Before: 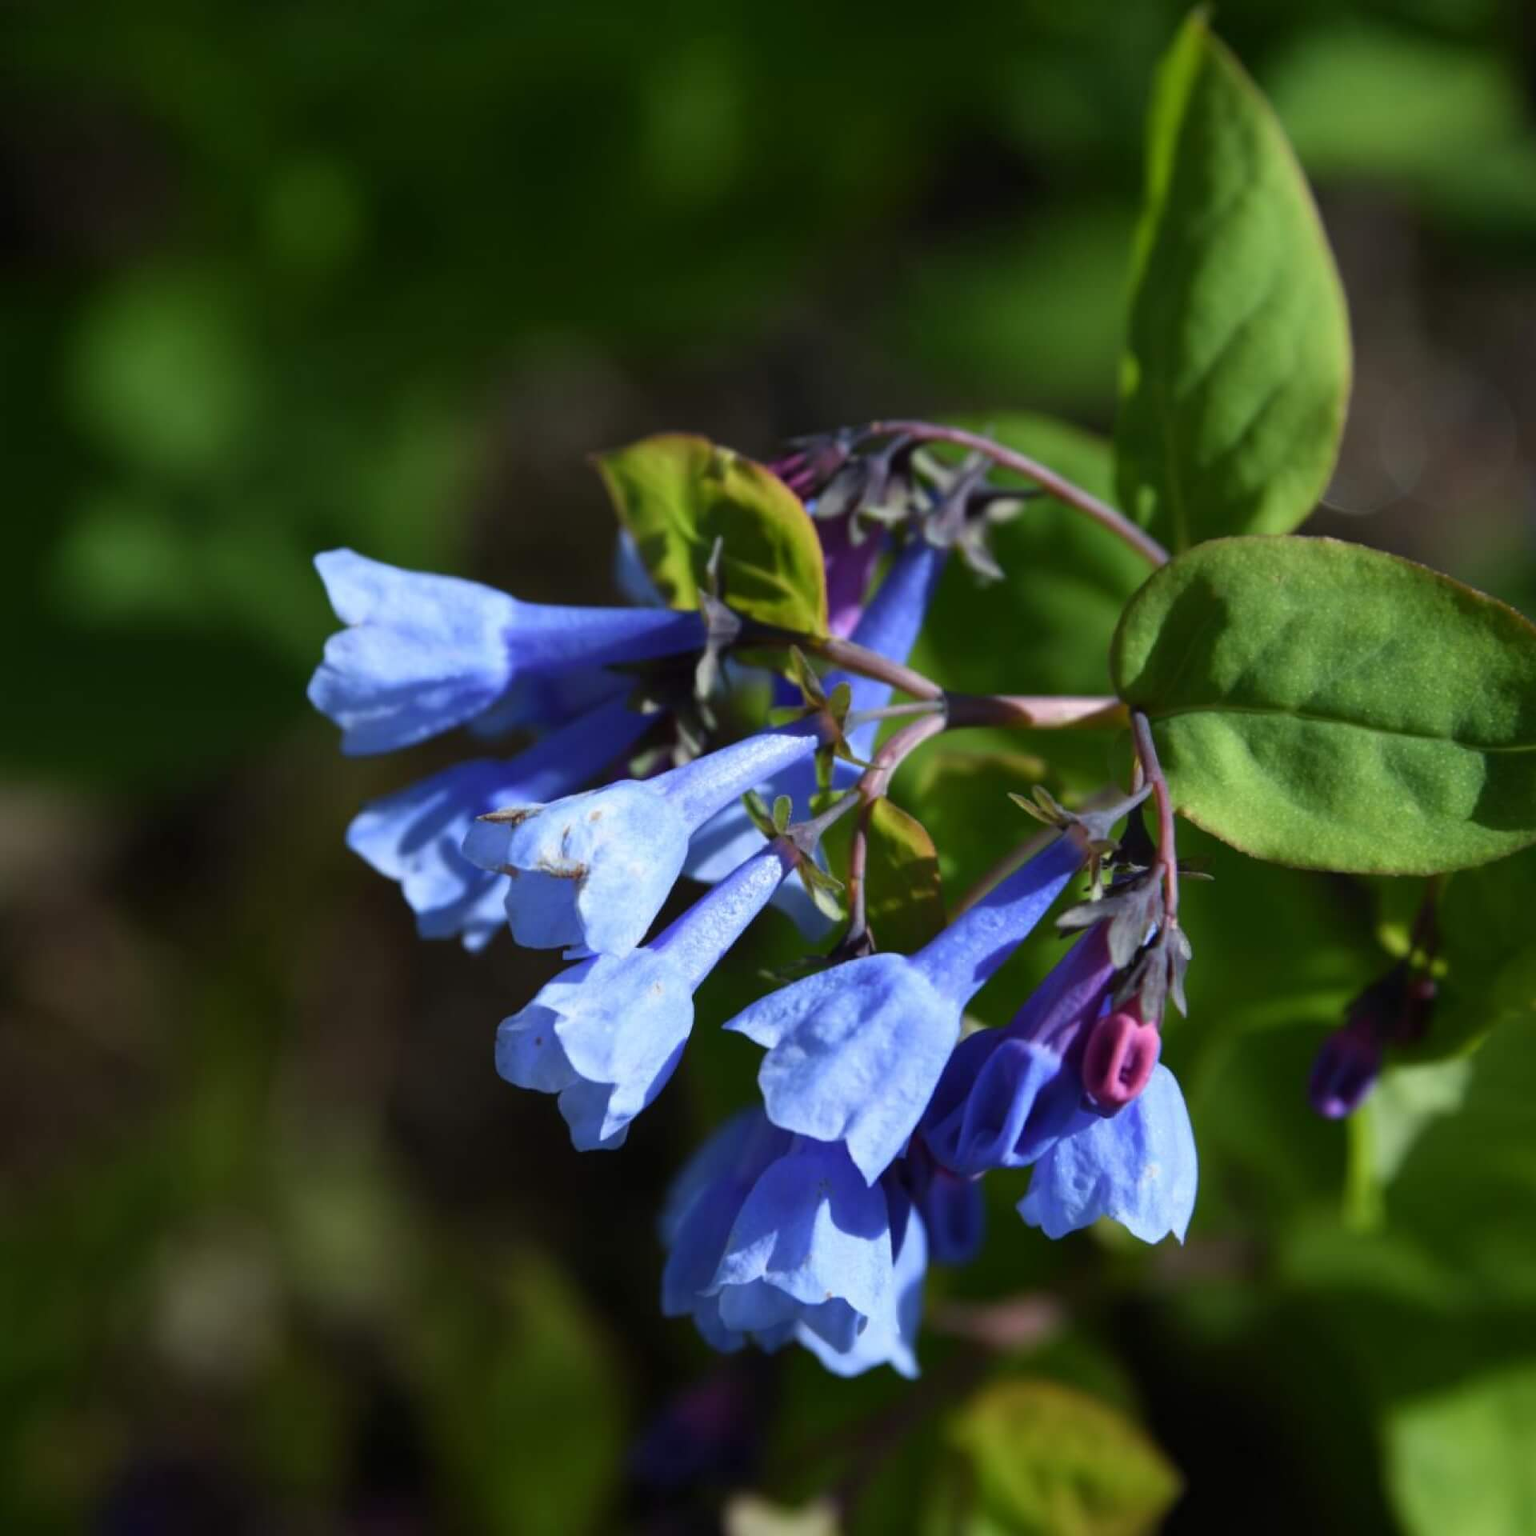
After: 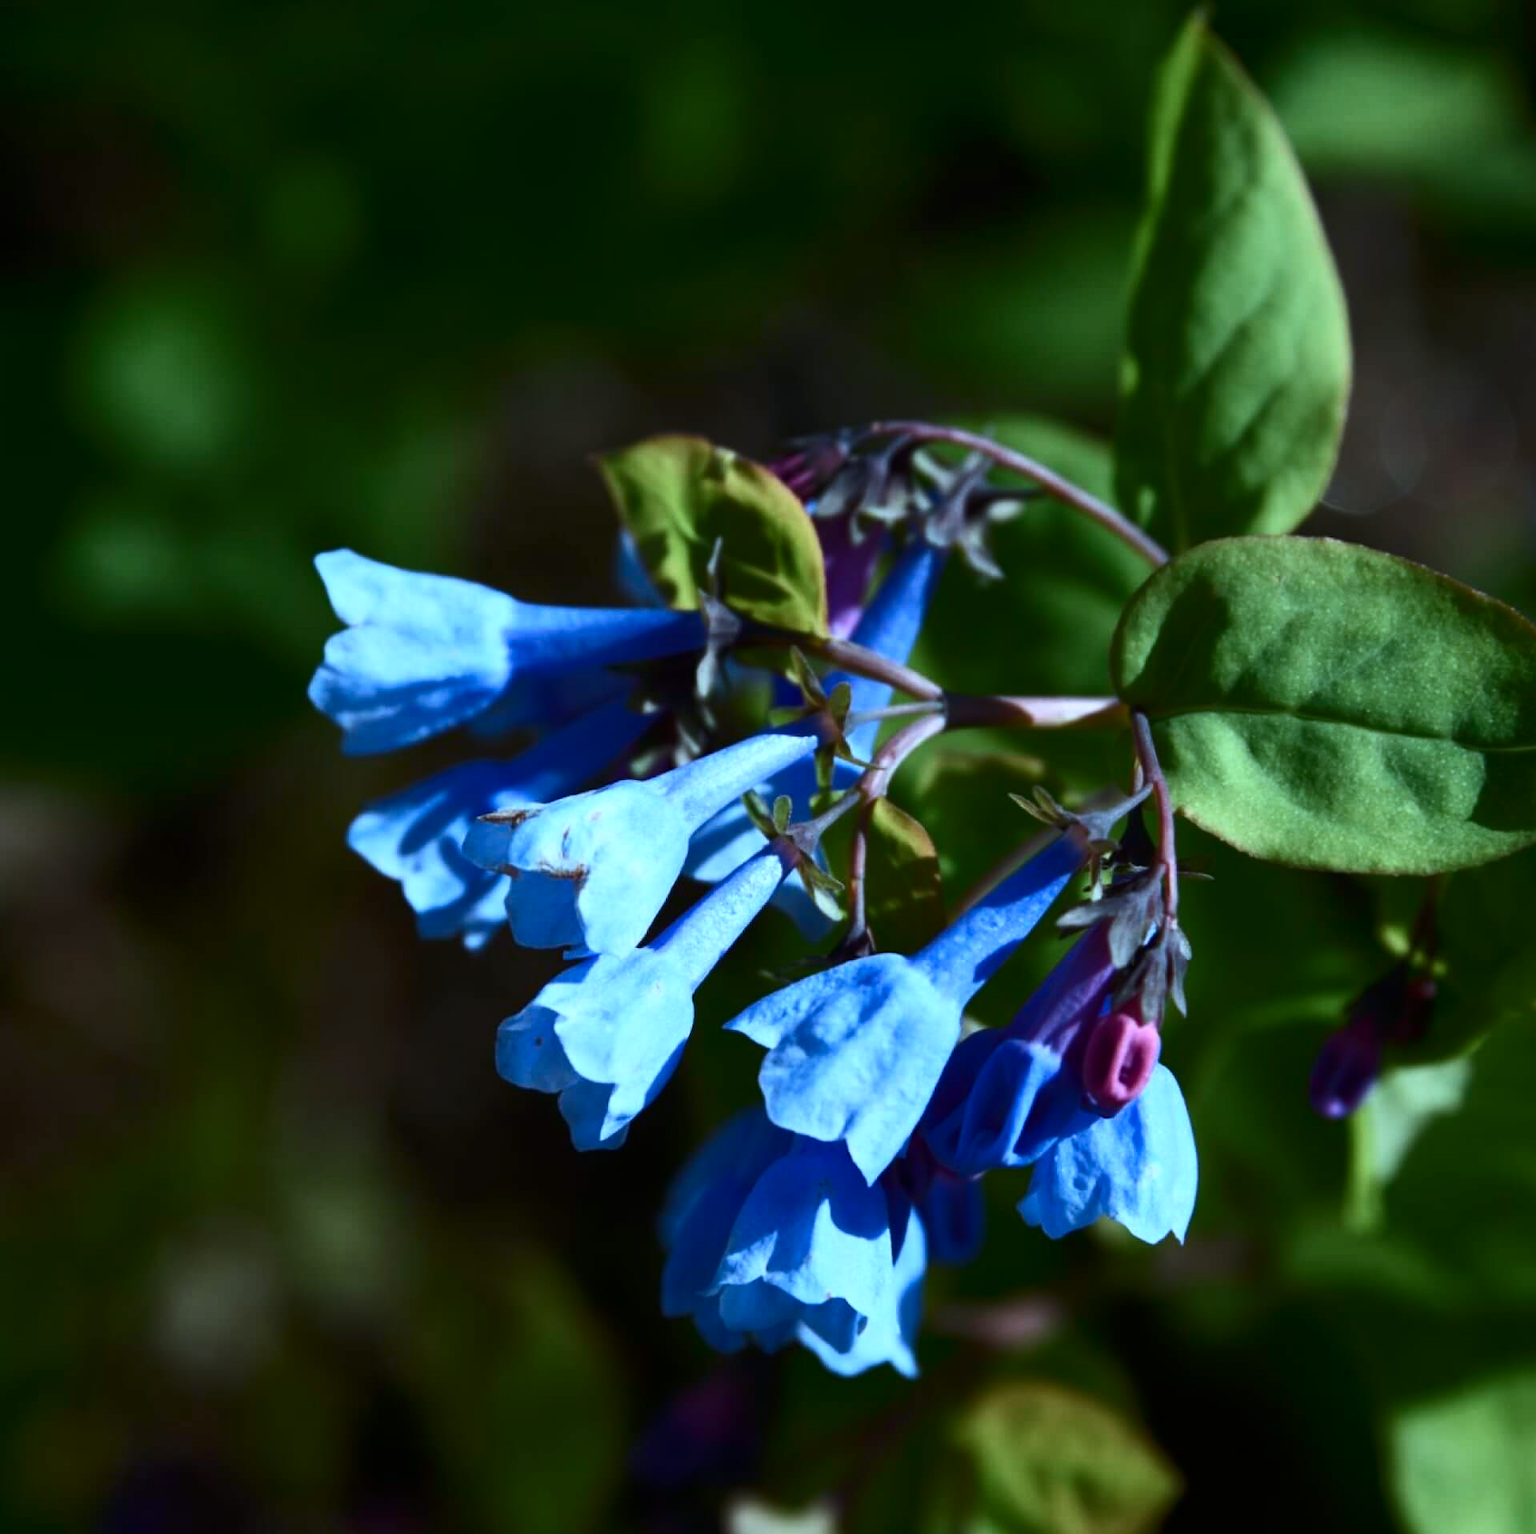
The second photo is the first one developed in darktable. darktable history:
crop: bottom 0.058%
tone curve: curves: ch0 [(0, 0) (0.004, 0.001) (0.133, 0.078) (0.325, 0.241) (0.832, 0.917) (1, 1)], color space Lab, independent channels, preserve colors none
color correction: highlights a* -9.73, highlights b* -21.91
